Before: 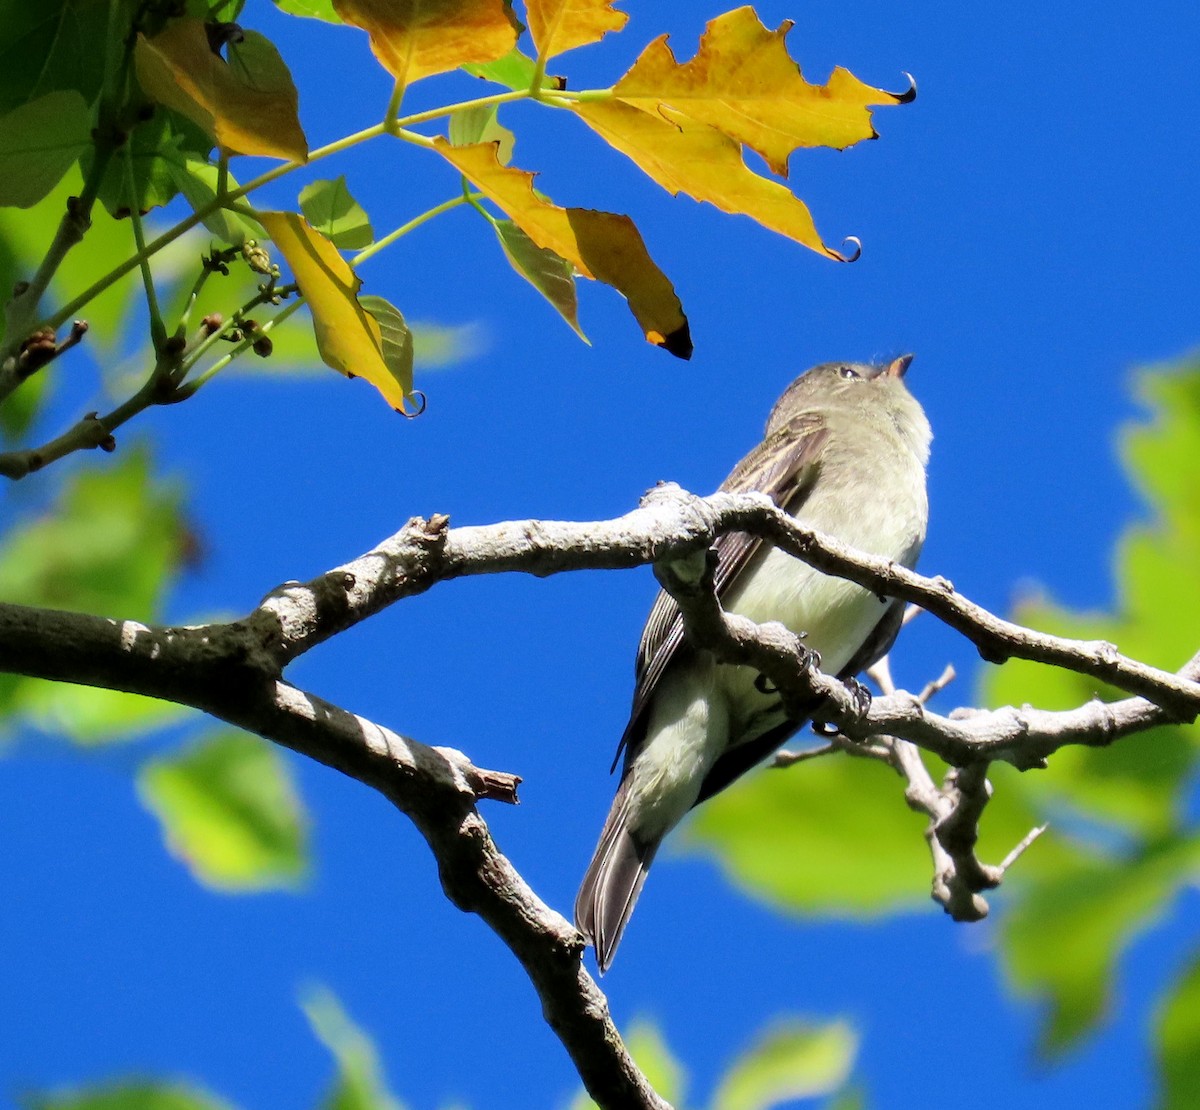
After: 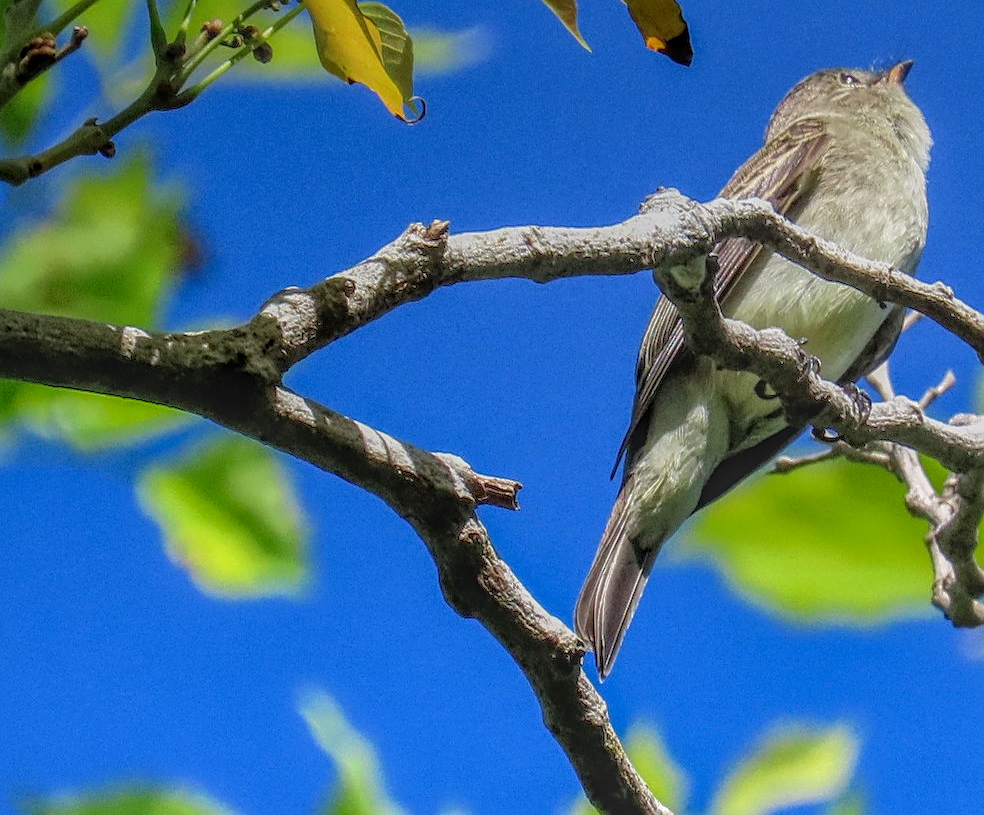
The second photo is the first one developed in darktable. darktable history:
tone equalizer: -8 EV 0.25 EV, -7 EV 0.417 EV, -6 EV 0.417 EV, -5 EV 0.25 EV, -3 EV -0.25 EV, -2 EV -0.417 EV, -1 EV -0.417 EV, +0 EV -0.25 EV, edges refinement/feathering 500, mask exposure compensation -1.57 EV, preserve details guided filter
local contrast: highlights 20%, shadows 30%, detail 200%, midtone range 0.2
graduated density: on, module defaults
crop: top 26.531%, right 17.959%
exposure: exposure 0.6 EV, compensate highlight preservation false
sharpen: on, module defaults
